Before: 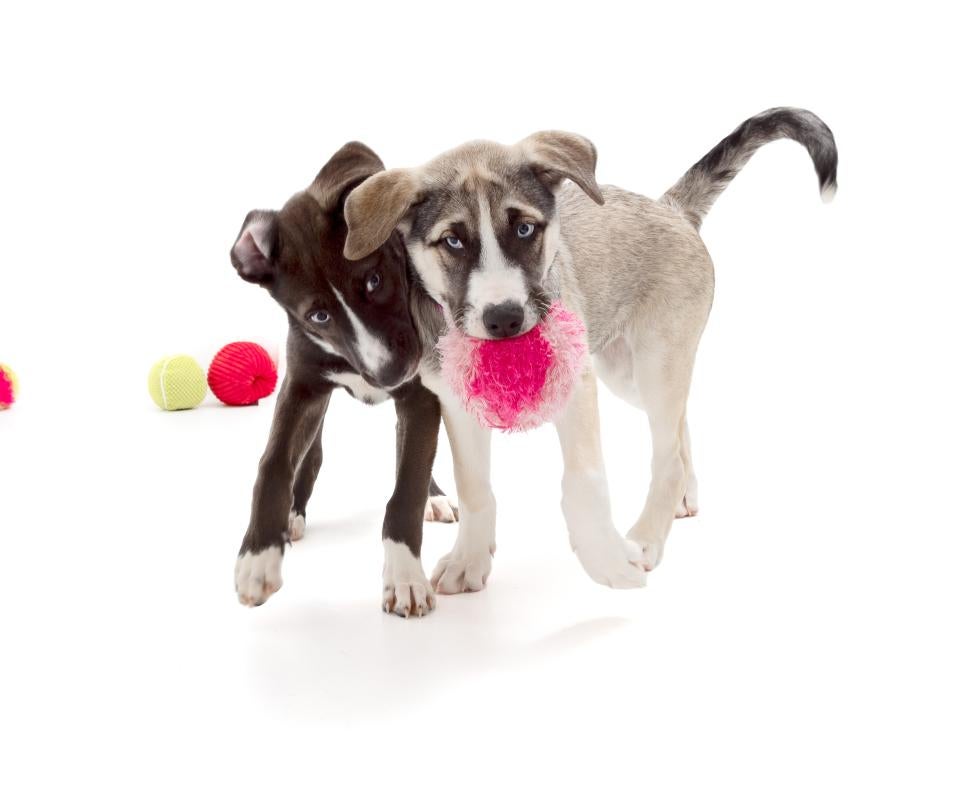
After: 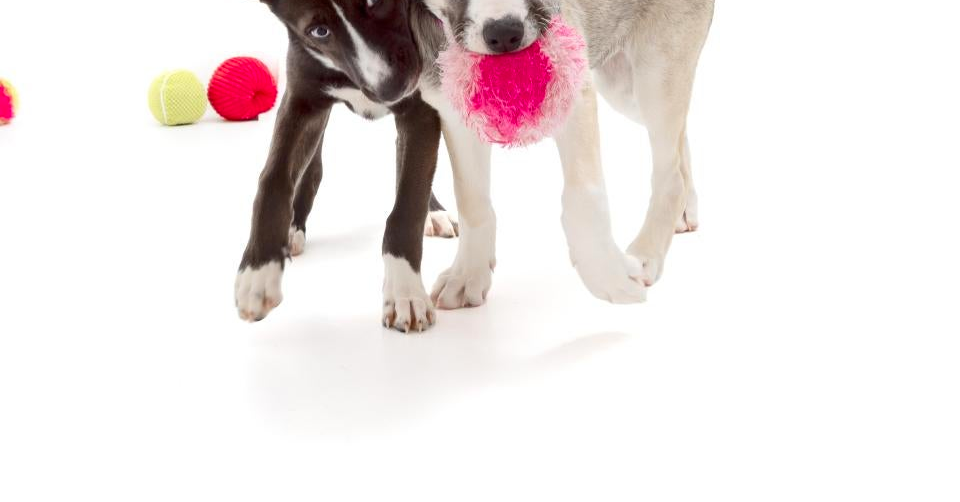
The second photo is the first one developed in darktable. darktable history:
contrast brightness saturation: saturation 0.095
crop and rotate: top 36.186%
